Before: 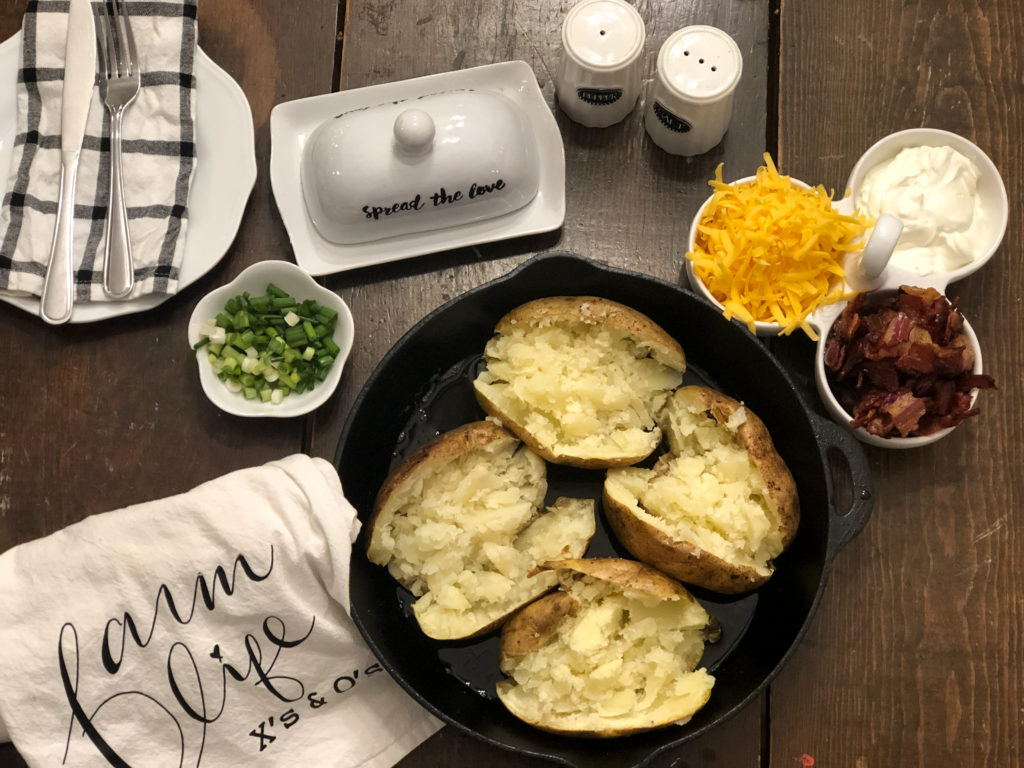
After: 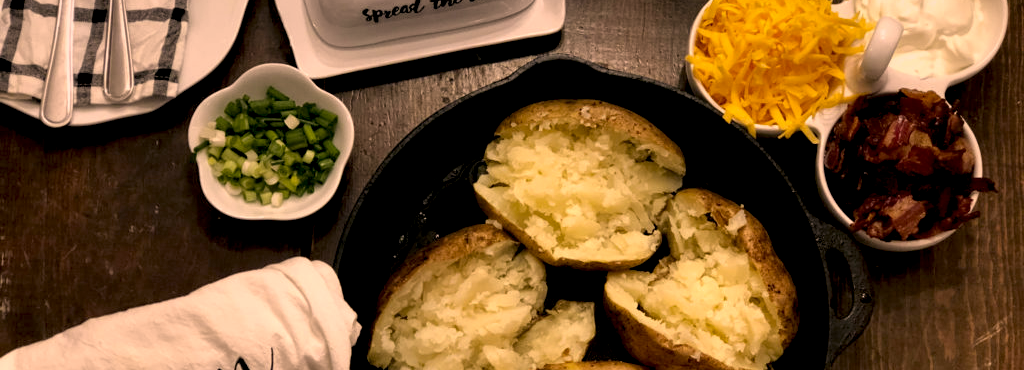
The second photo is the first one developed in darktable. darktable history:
crop and rotate: top 25.769%, bottom 26.028%
local contrast: highlights 128%, shadows 138%, detail 140%, midtone range 0.253
color correction: highlights a* 17.46, highlights b* 18.47
exposure: black level correction 0.011, exposure -0.478 EV, compensate highlight preservation false
